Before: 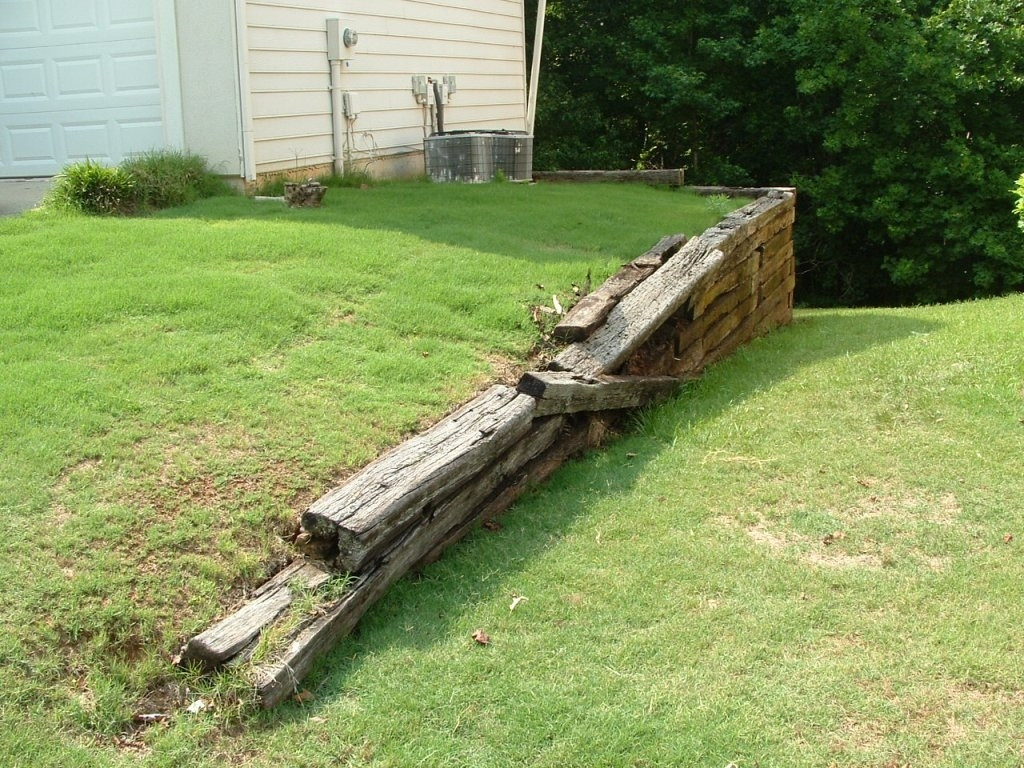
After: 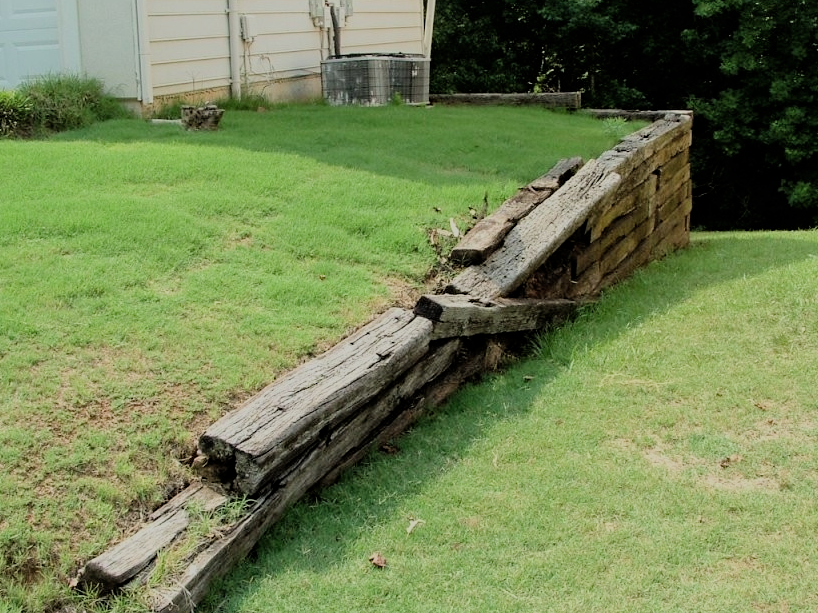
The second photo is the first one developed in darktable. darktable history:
local contrast: mode bilateral grid, contrast 15, coarseness 36, detail 105%, midtone range 0.2
color zones: curves: ch1 [(0.113, 0.438) (0.75, 0.5)]; ch2 [(0.12, 0.526) (0.75, 0.5)]
filmic rgb: black relative exposure -6.15 EV, white relative exposure 6.96 EV, hardness 2.23, color science v6 (2022)
haze removal: compatibility mode true, adaptive false
crop and rotate: left 10.071%, top 10.071%, right 10.02%, bottom 10.02%
